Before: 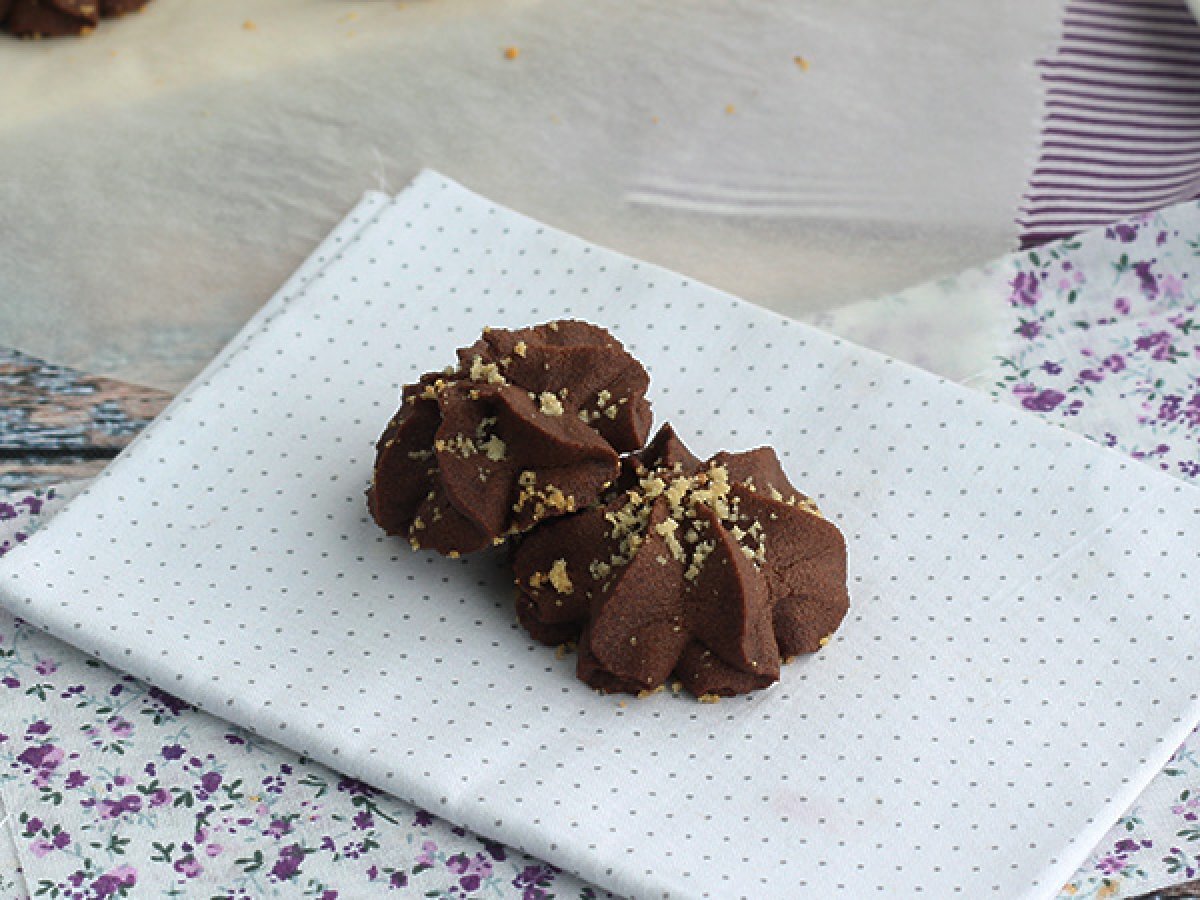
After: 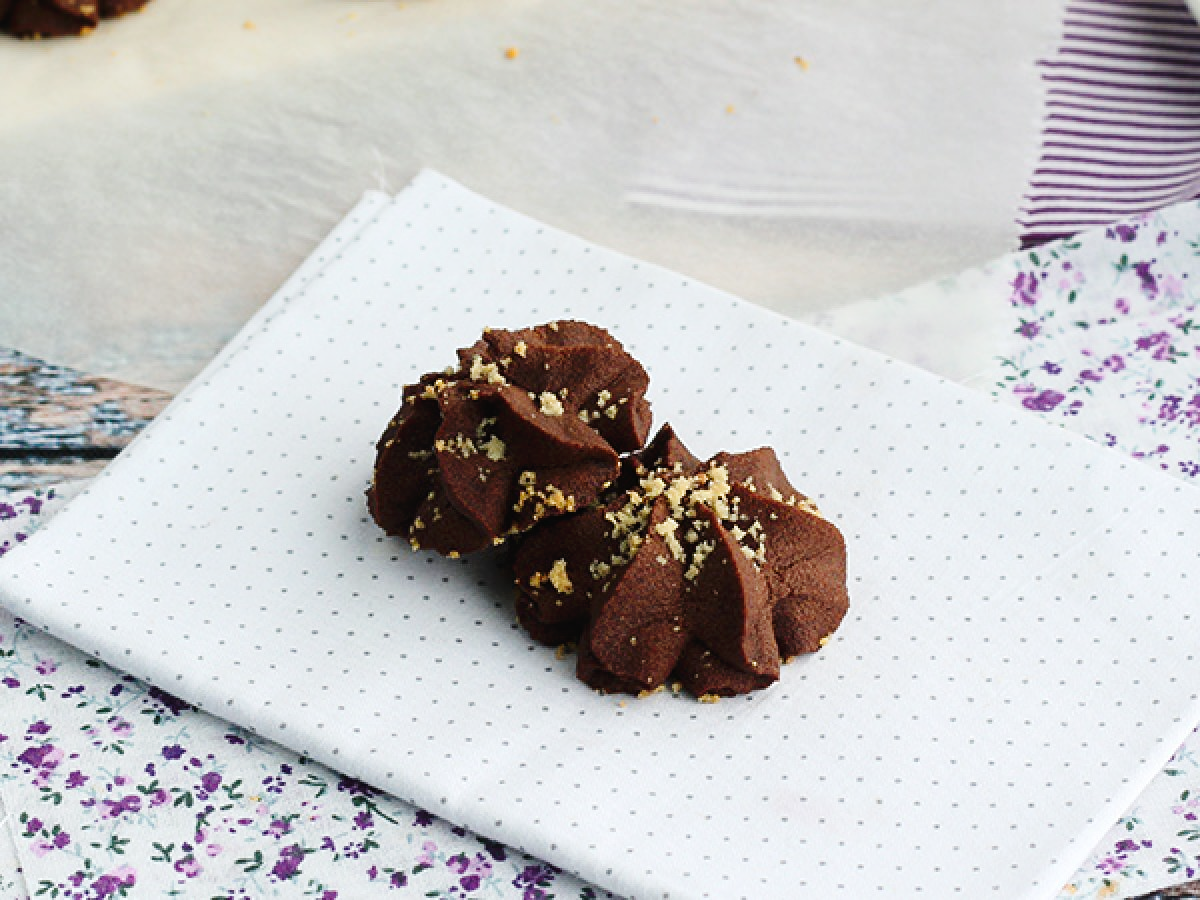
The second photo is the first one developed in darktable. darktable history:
contrast brightness saturation: contrast 0.083, saturation 0.019
tone curve: curves: ch0 [(0, 0) (0.003, 0.016) (0.011, 0.019) (0.025, 0.023) (0.044, 0.029) (0.069, 0.042) (0.1, 0.068) (0.136, 0.101) (0.177, 0.143) (0.224, 0.21) (0.277, 0.289) (0.335, 0.379) (0.399, 0.476) (0.468, 0.569) (0.543, 0.654) (0.623, 0.75) (0.709, 0.822) (0.801, 0.893) (0.898, 0.946) (1, 1)], preserve colors none
